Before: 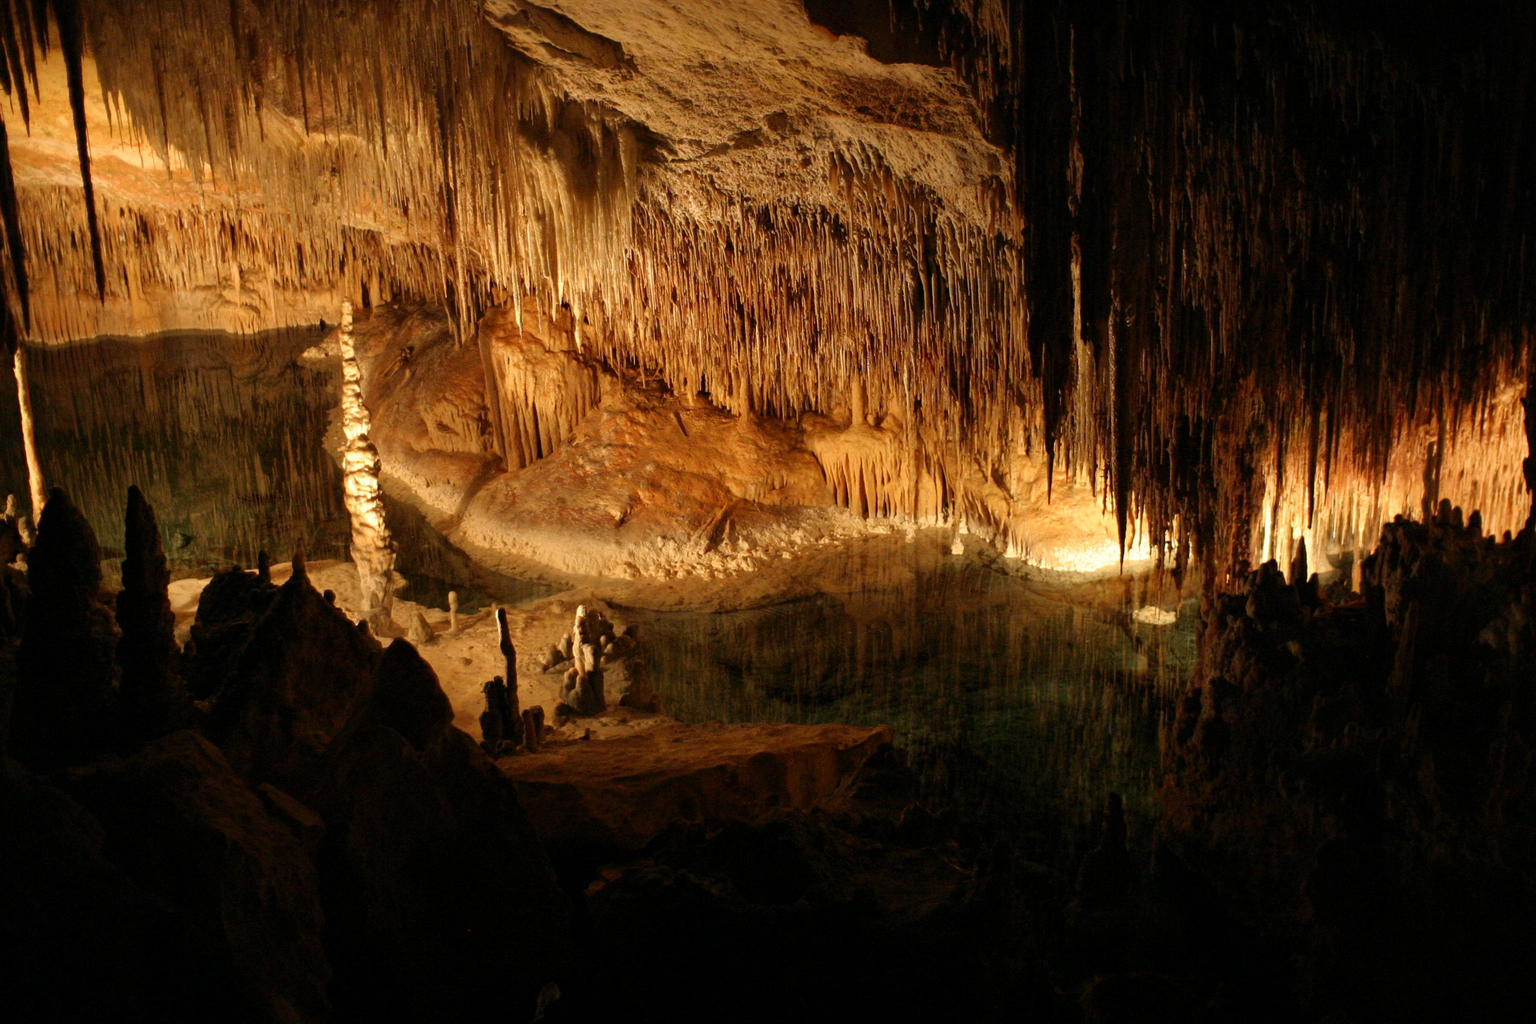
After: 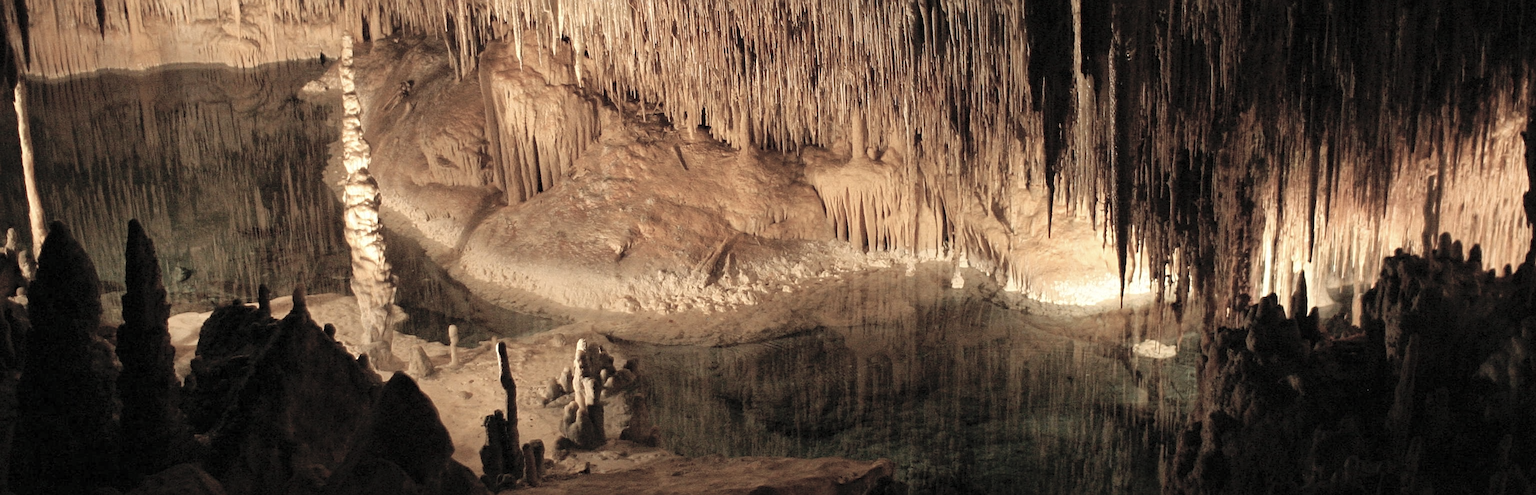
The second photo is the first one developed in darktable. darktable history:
crop and rotate: top 26.056%, bottom 25.543%
contrast brightness saturation: brightness 0.18, saturation -0.5
sharpen: on, module defaults
